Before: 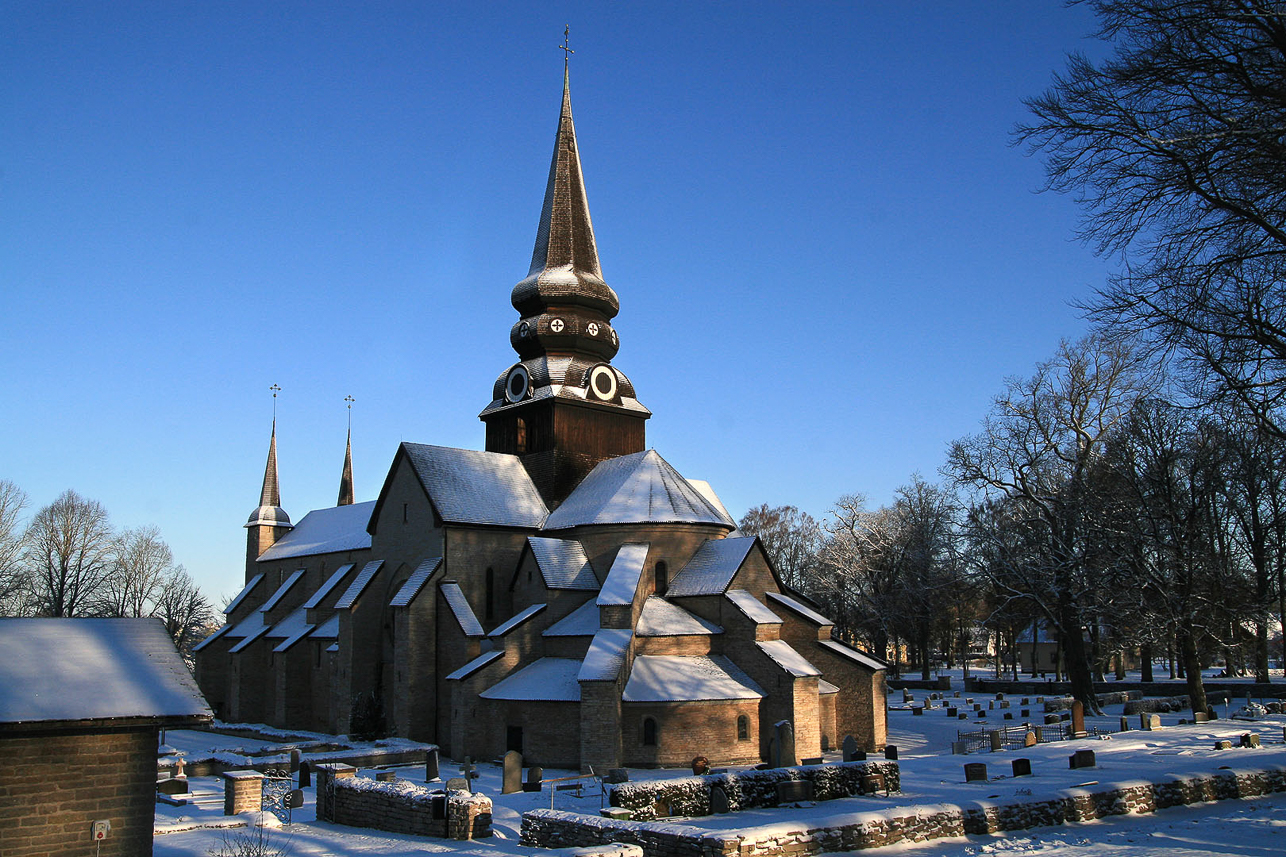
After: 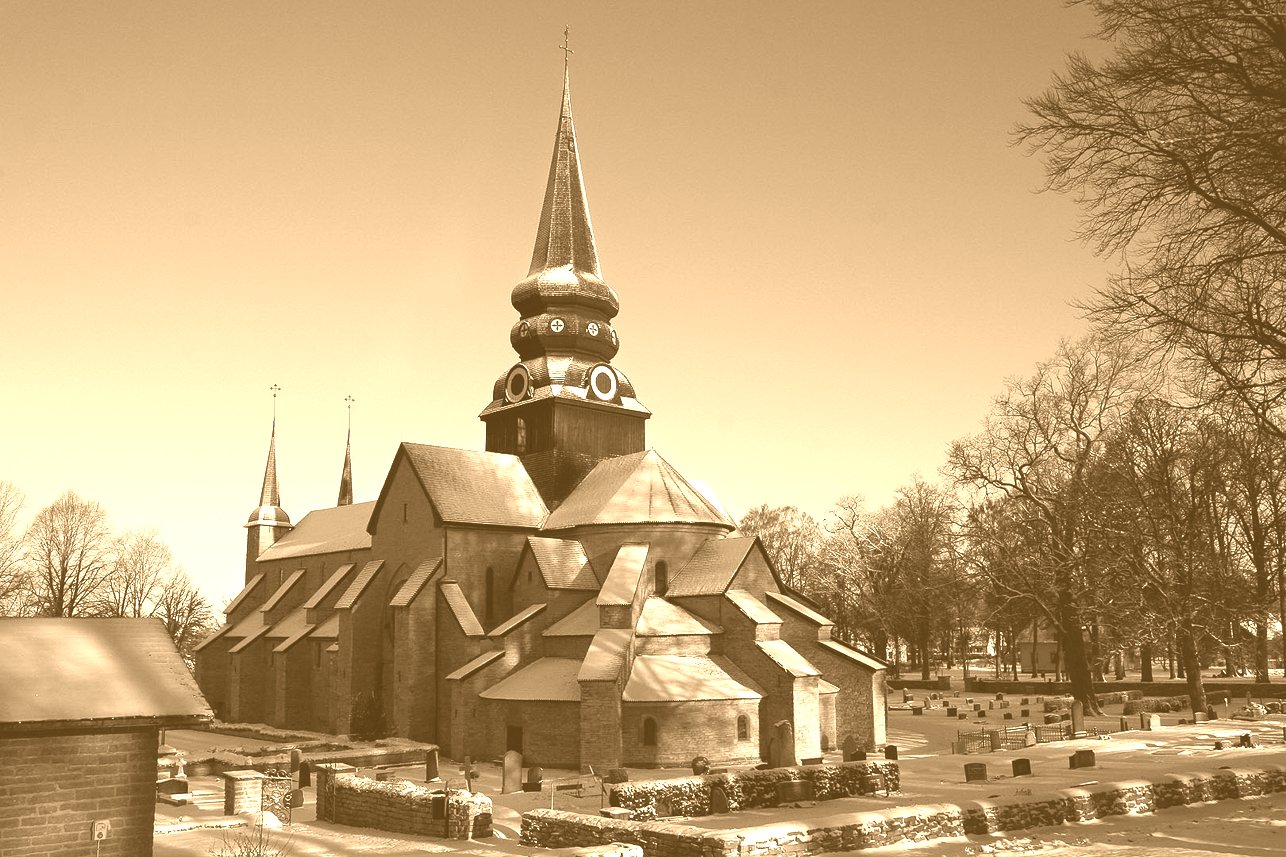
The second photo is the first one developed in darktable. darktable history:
contrast brightness saturation: contrast 0.01, saturation -0.05
colorize: hue 28.8°, source mix 100%
